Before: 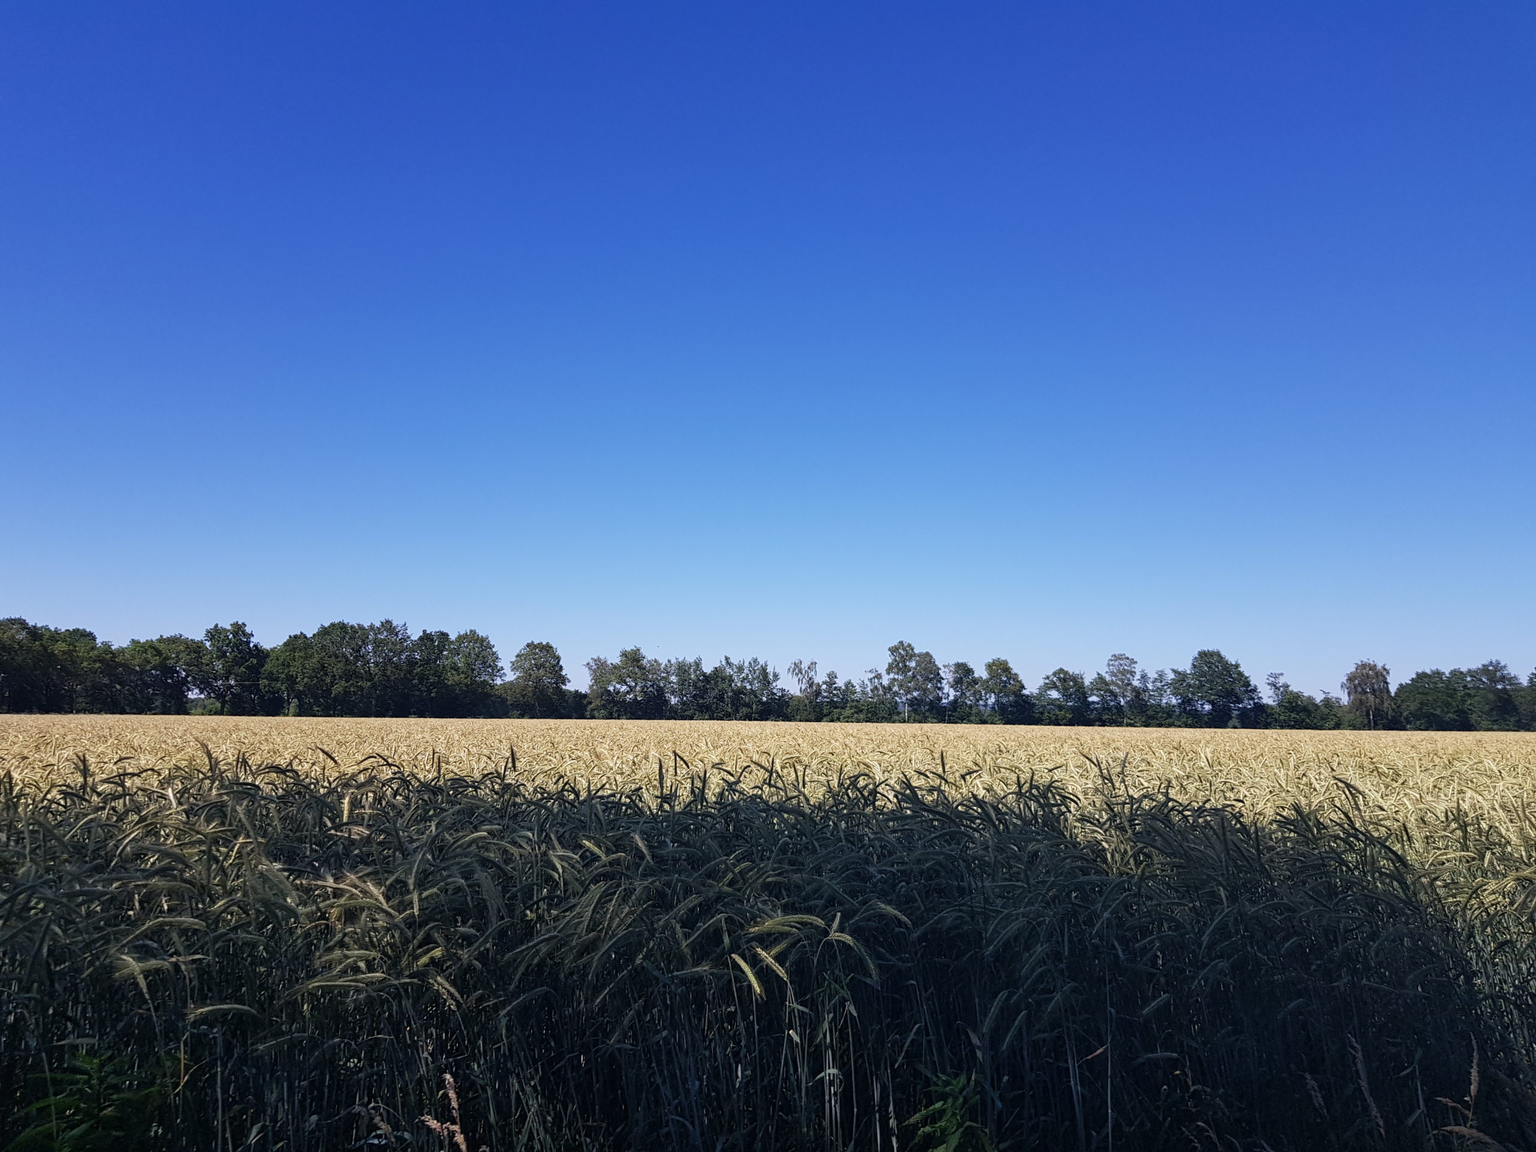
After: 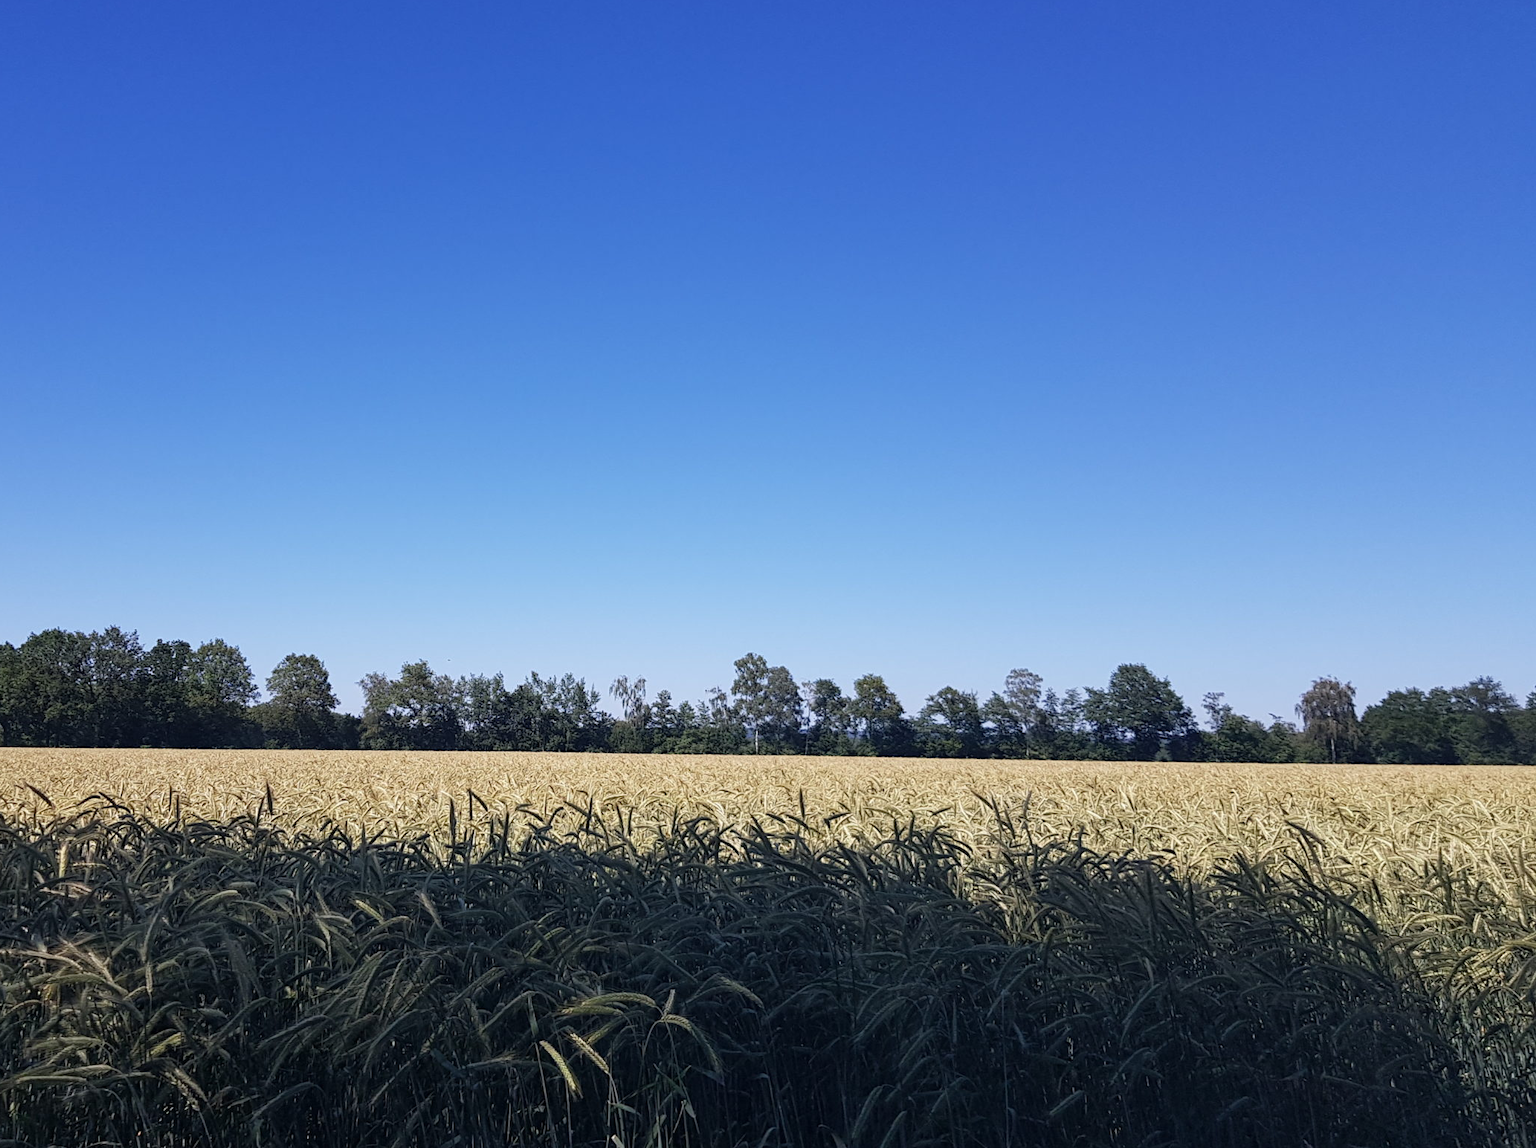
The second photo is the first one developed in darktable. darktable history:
crop: left 19.281%, top 9.914%, right 0%, bottom 9.614%
